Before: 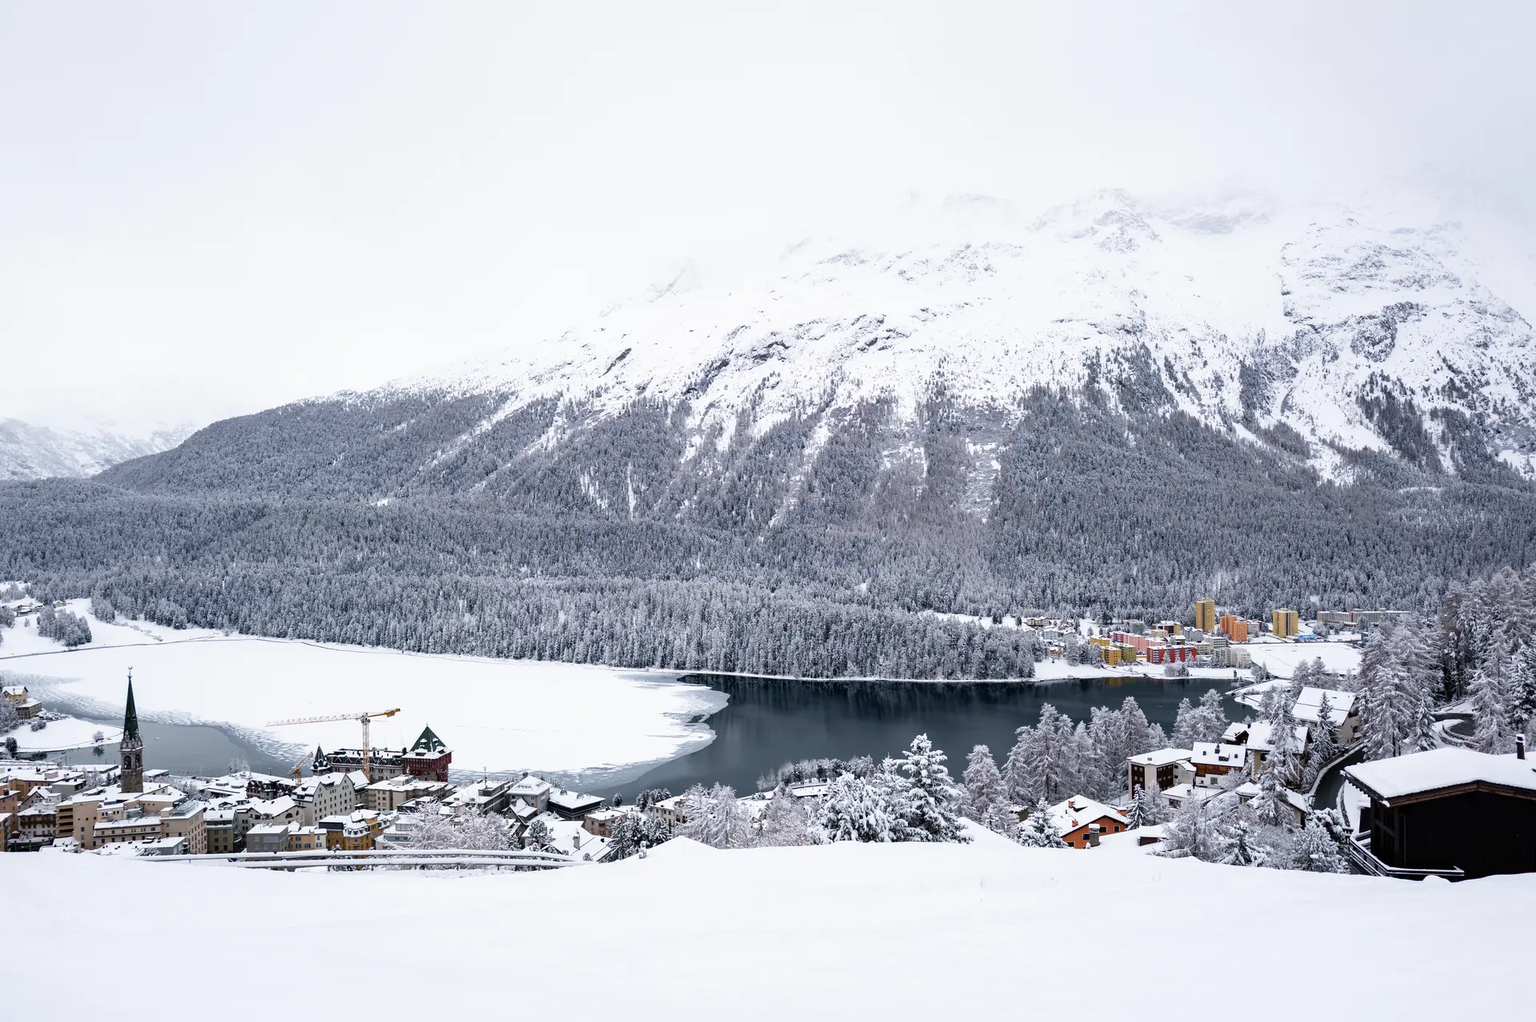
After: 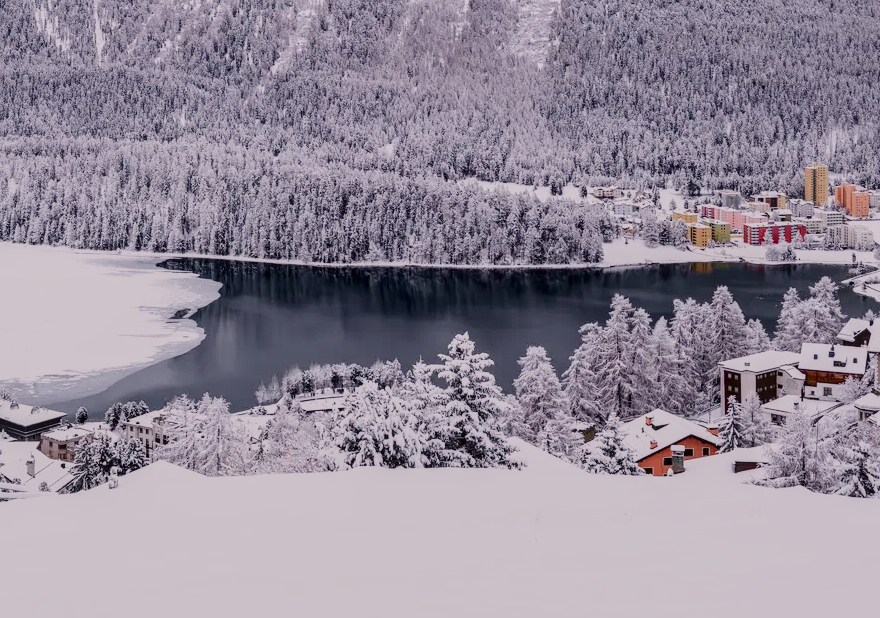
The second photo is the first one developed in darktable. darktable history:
crop: left 35.976%, top 45.819%, right 18.162%, bottom 5.807%
local contrast: on, module defaults
white balance: red 1.05, blue 1.072
sigmoid: contrast 1.05, skew -0.15
tone curve: curves: ch0 [(0, 0.019) (0.204, 0.162) (0.491, 0.519) (0.748, 0.765) (1, 0.919)]; ch1 [(0, 0) (0.201, 0.113) (0.372, 0.282) (0.443, 0.434) (0.496, 0.504) (0.566, 0.585) (0.761, 0.803) (1, 1)]; ch2 [(0, 0) (0.434, 0.447) (0.483, 0.487) (0.555, 0.563) (0.697, 0.68) (1, 1)], color space Lab, independent channels, preserve colors none
